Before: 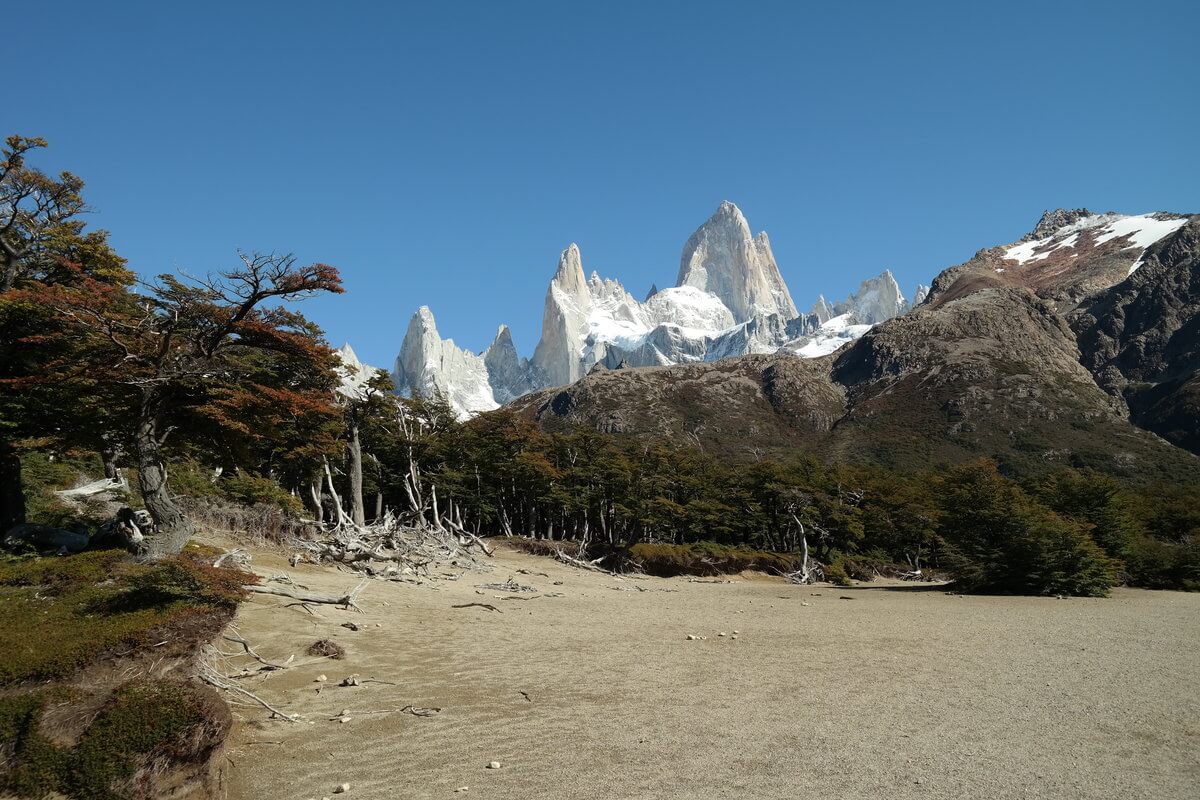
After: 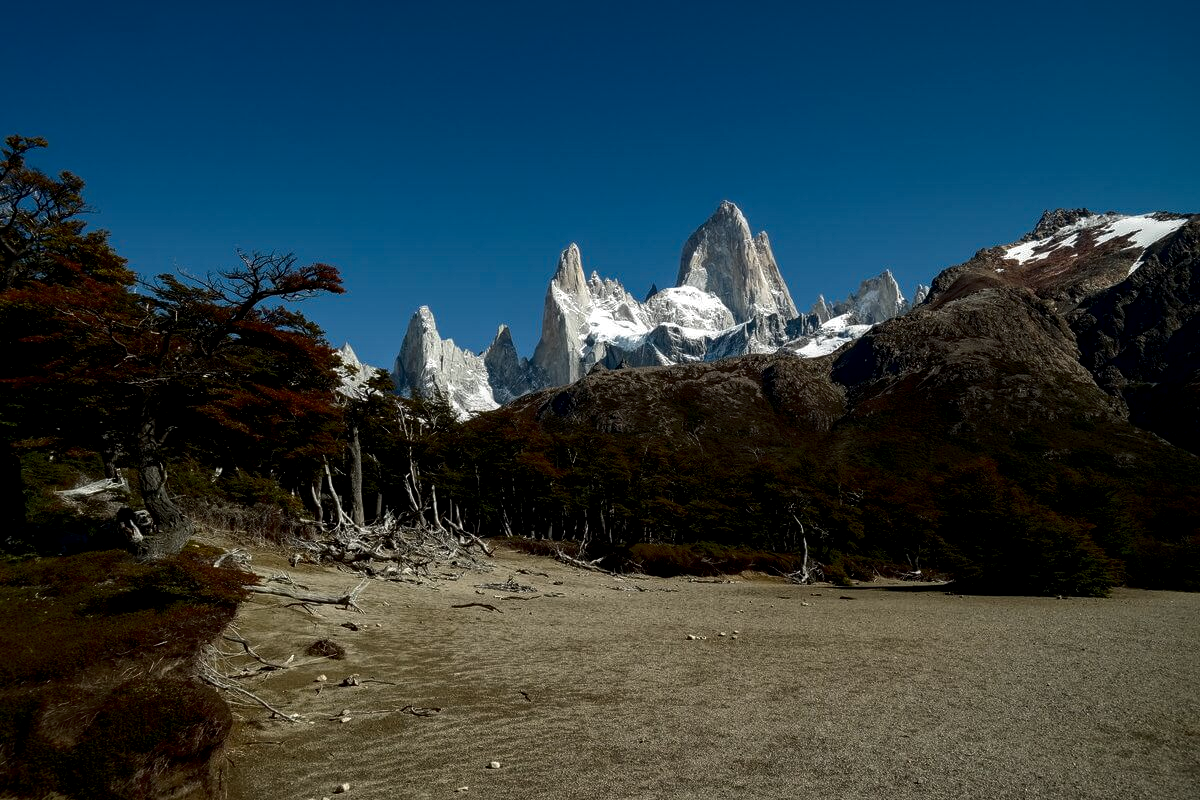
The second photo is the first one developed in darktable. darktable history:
contrast brightness saturation: brightness -0.52
local contrast: detail 130%
